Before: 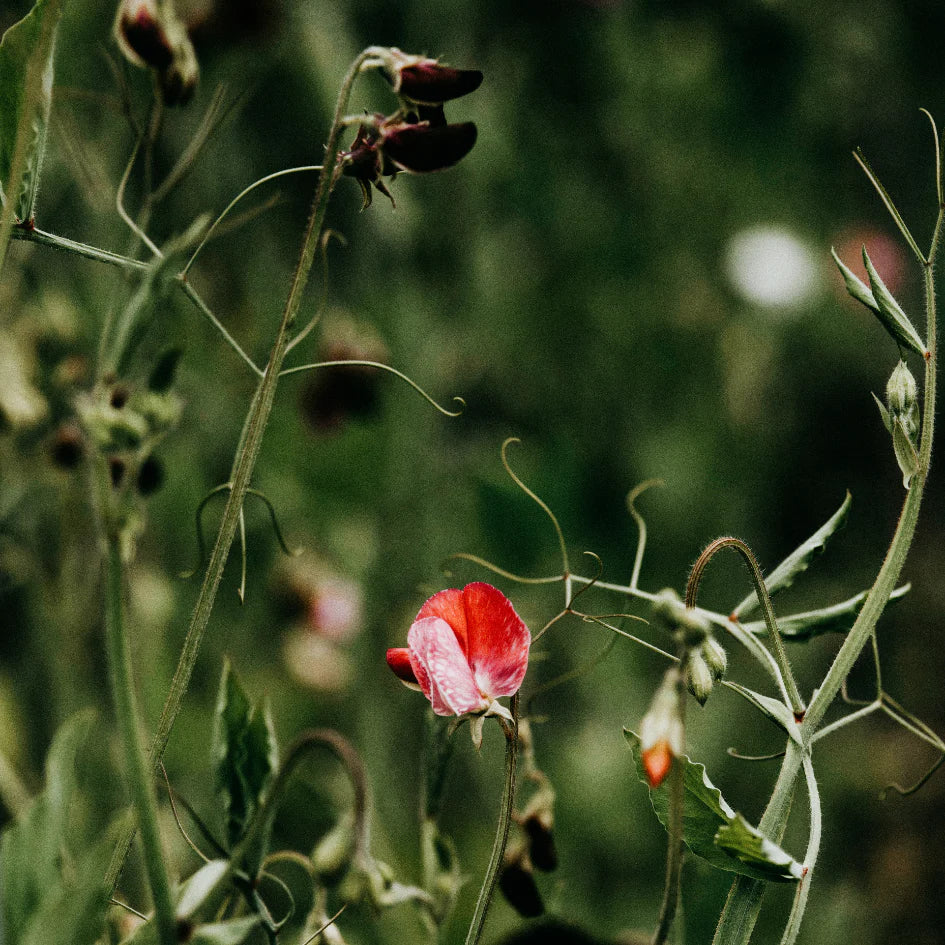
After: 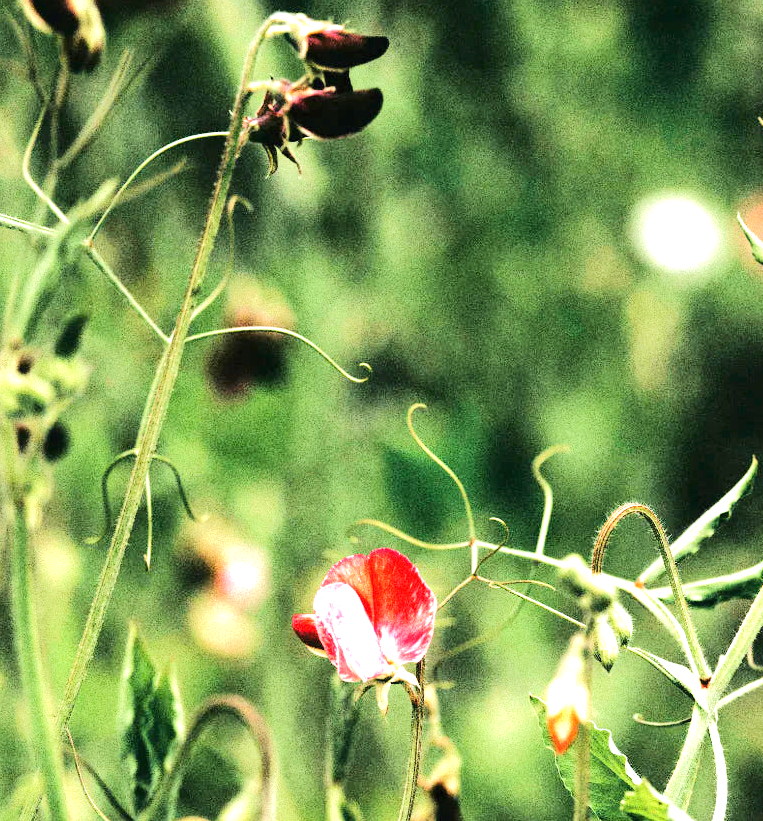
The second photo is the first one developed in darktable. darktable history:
crop: left 9.974%, top 3.629%, right 9.245%, bottom 9.474%
exposure: black level correction 0, exposure 1.682 EV, compensate highlight preservation false
tone equalizer: -7 EV 0.149 EV, -6 EV 0.611 EV, -5 EV 1.15 EV, -4 EV 1.31 EV, -3 EV 1.18 EV, -2 EV 0.6 EV, -1 EV 0.161 EV, edges refinement/feathering 500, mask exposure compensation -1.57 EV, preserve details no
